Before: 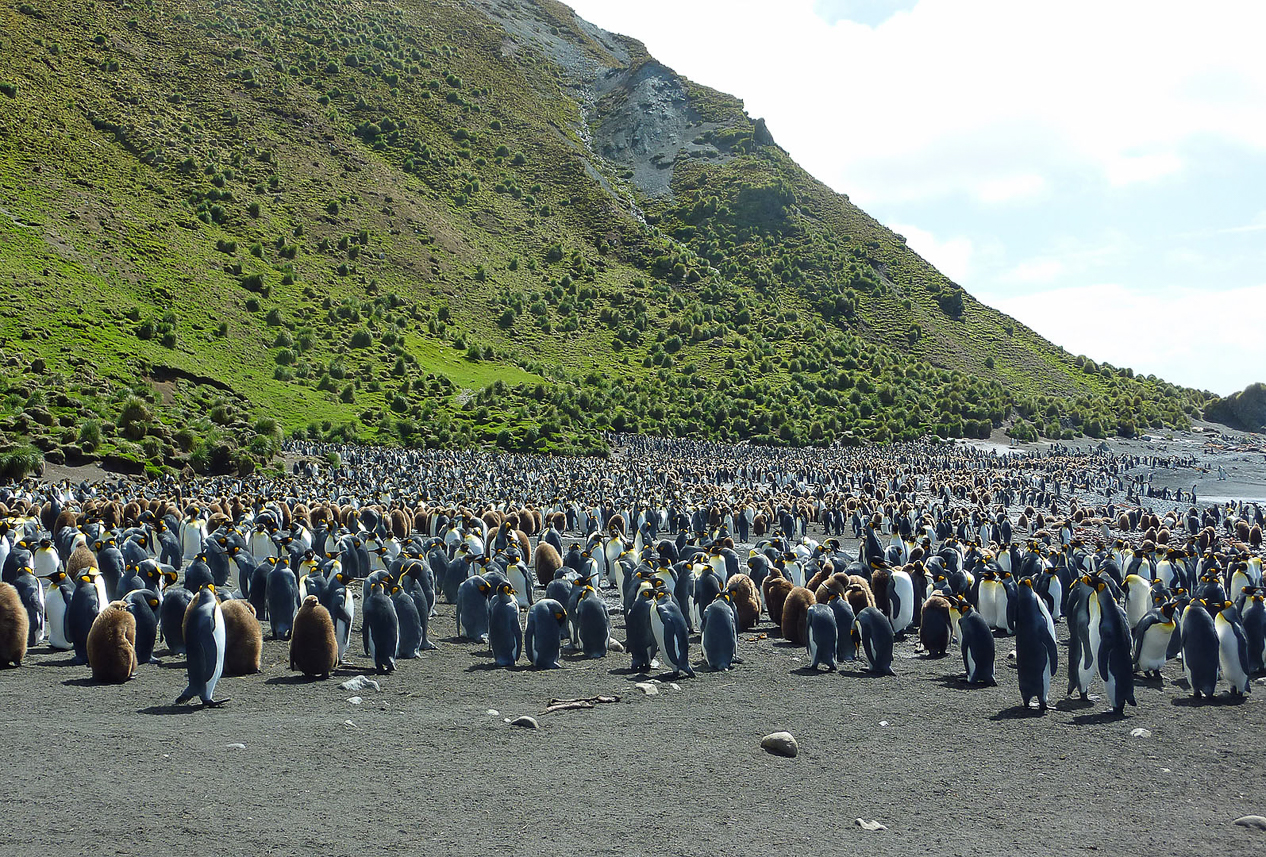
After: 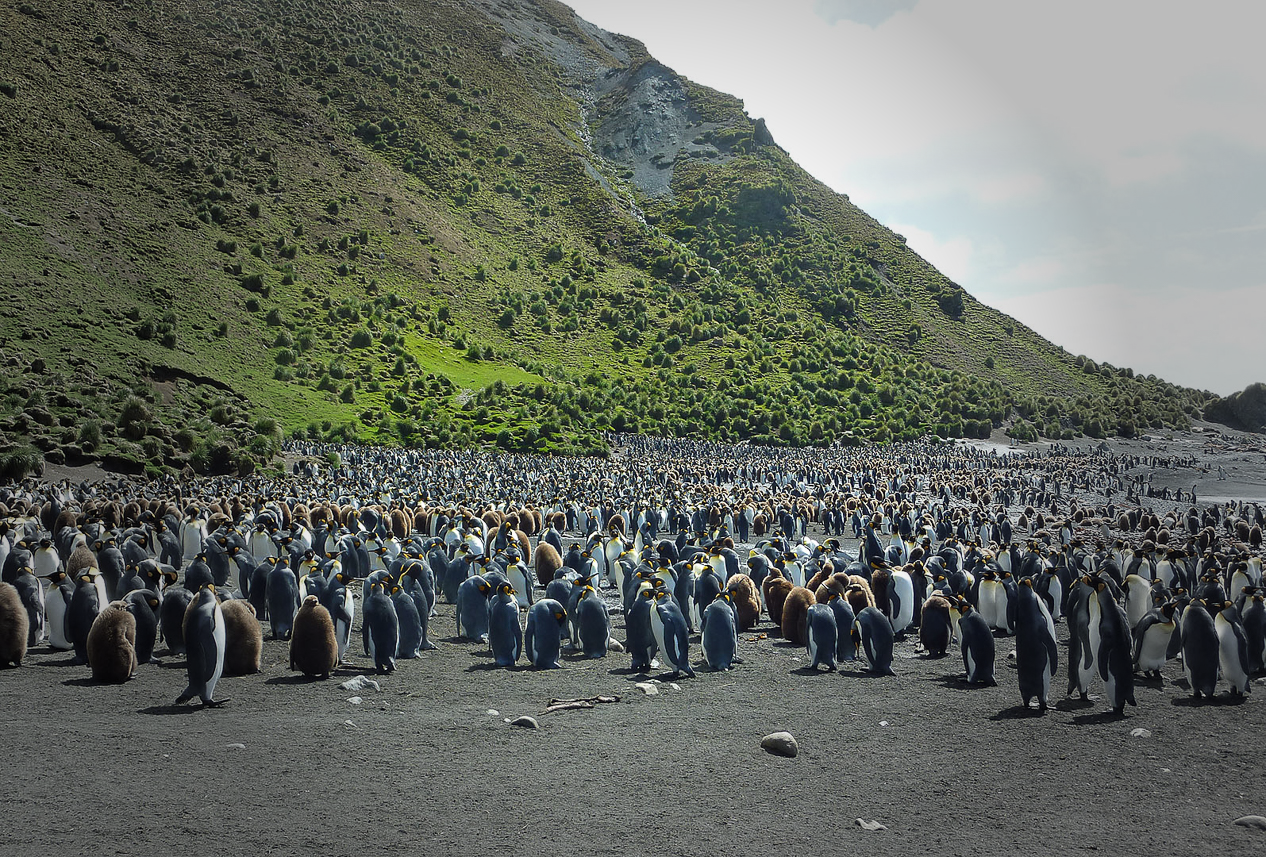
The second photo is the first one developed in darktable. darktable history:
vignetting: fall-off start 39.52%, fall-off radius 40.17%
